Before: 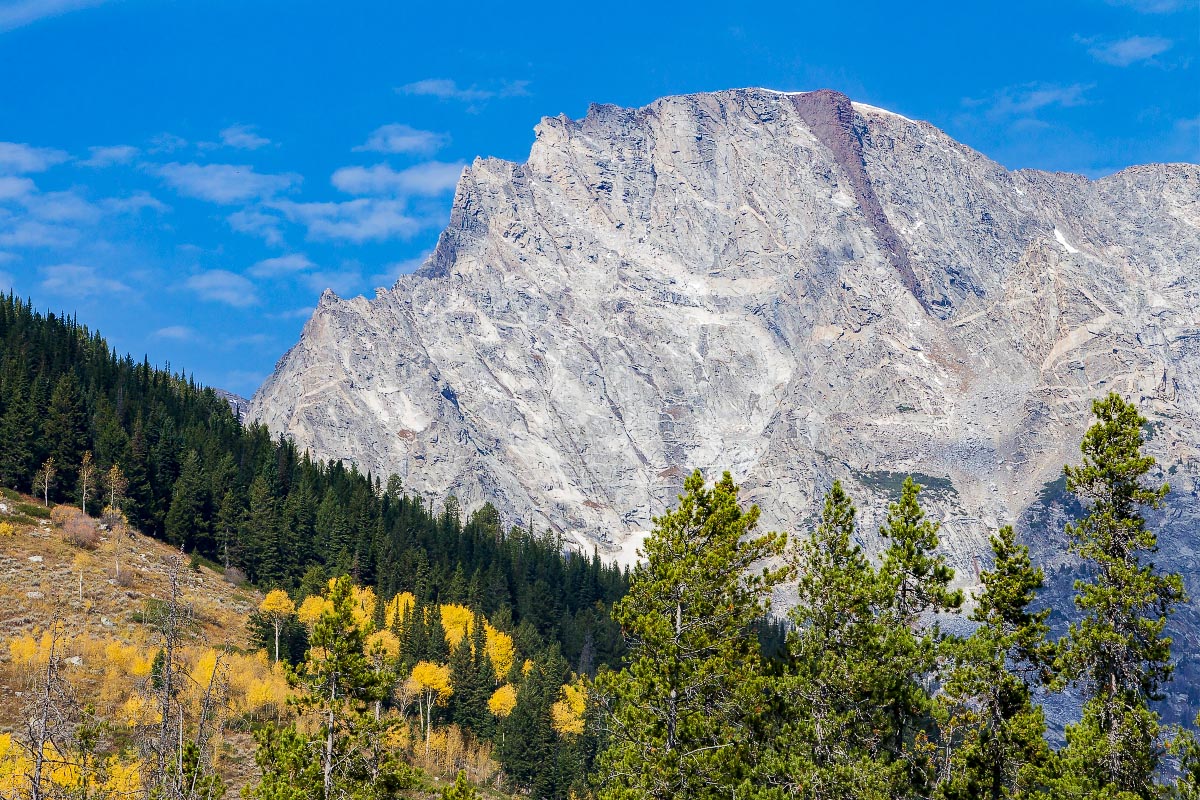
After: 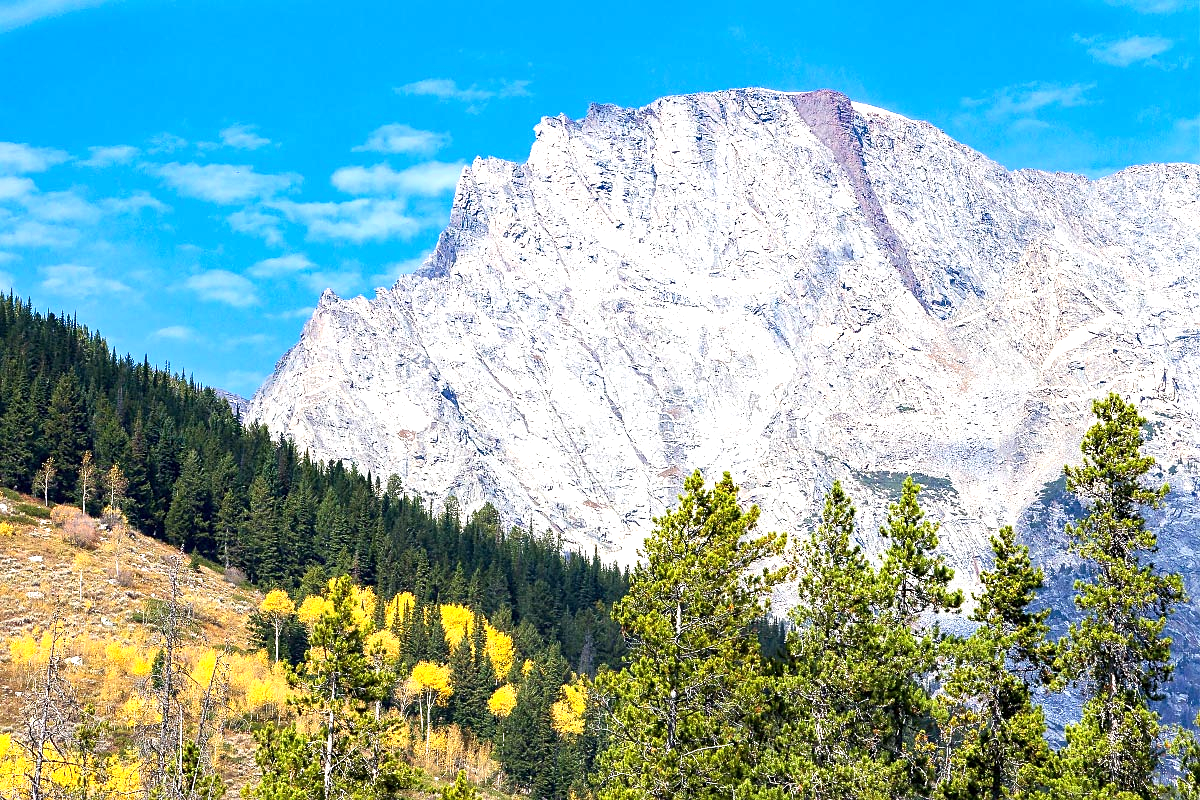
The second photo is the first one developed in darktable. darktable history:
exposure: exposure 0.999 EV, compensate highlight preservation false
sharpen: amount 0.2
